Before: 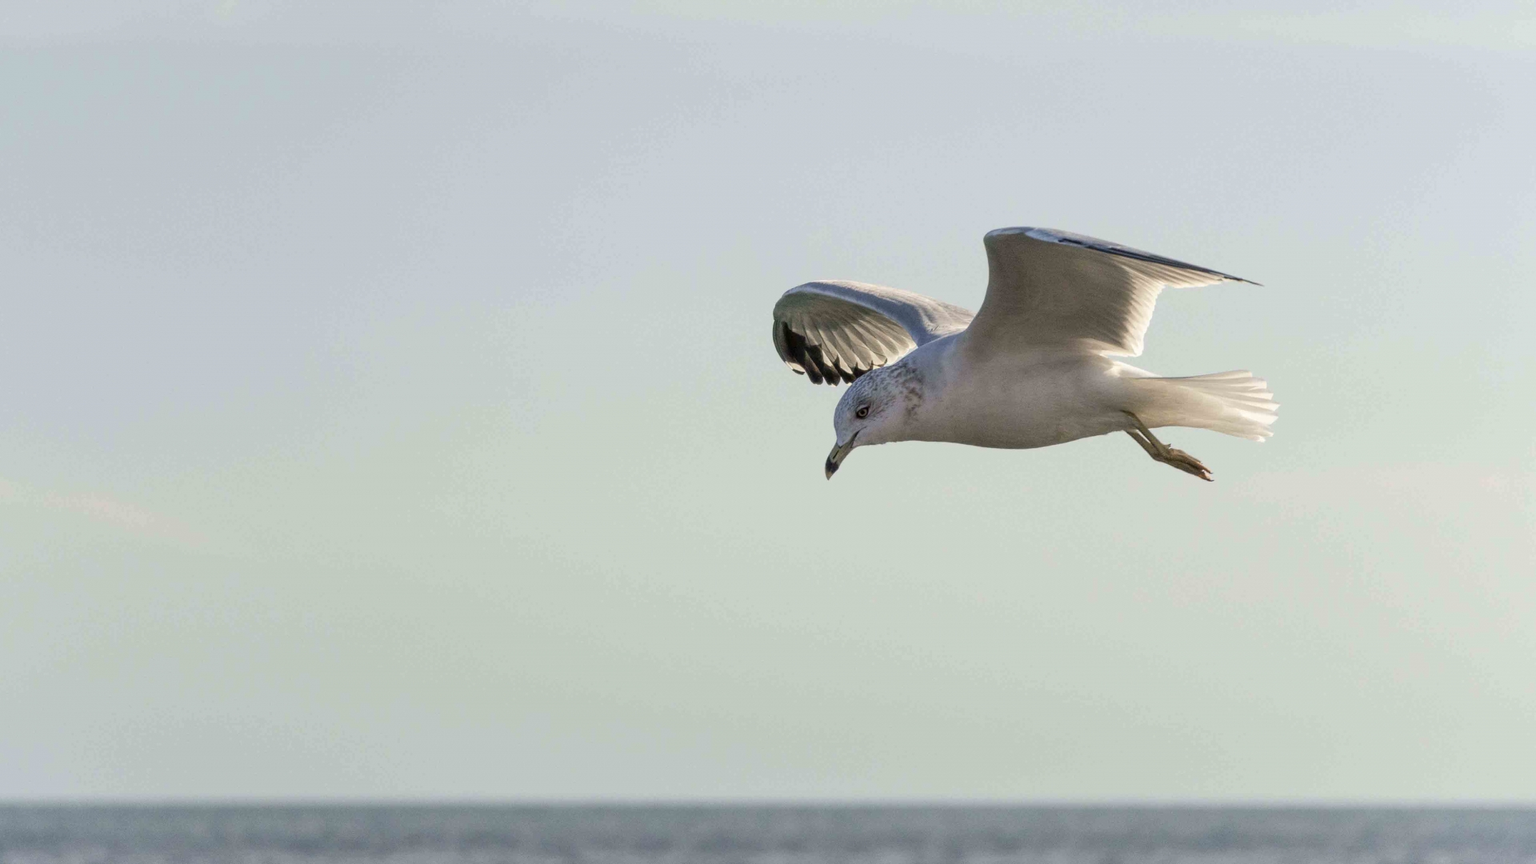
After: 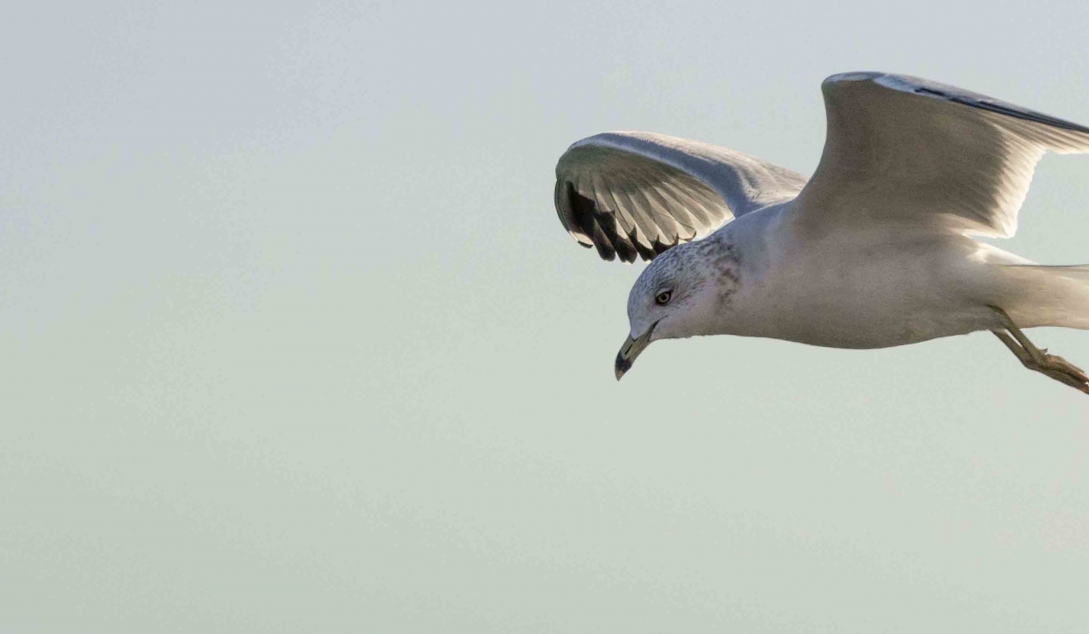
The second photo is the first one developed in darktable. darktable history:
crop and rotate: left 22.13%, top 22.054%, right 22.026%, bottom 22.102%
rotate and perspective: rotation 1.72°, automatic cropping off
